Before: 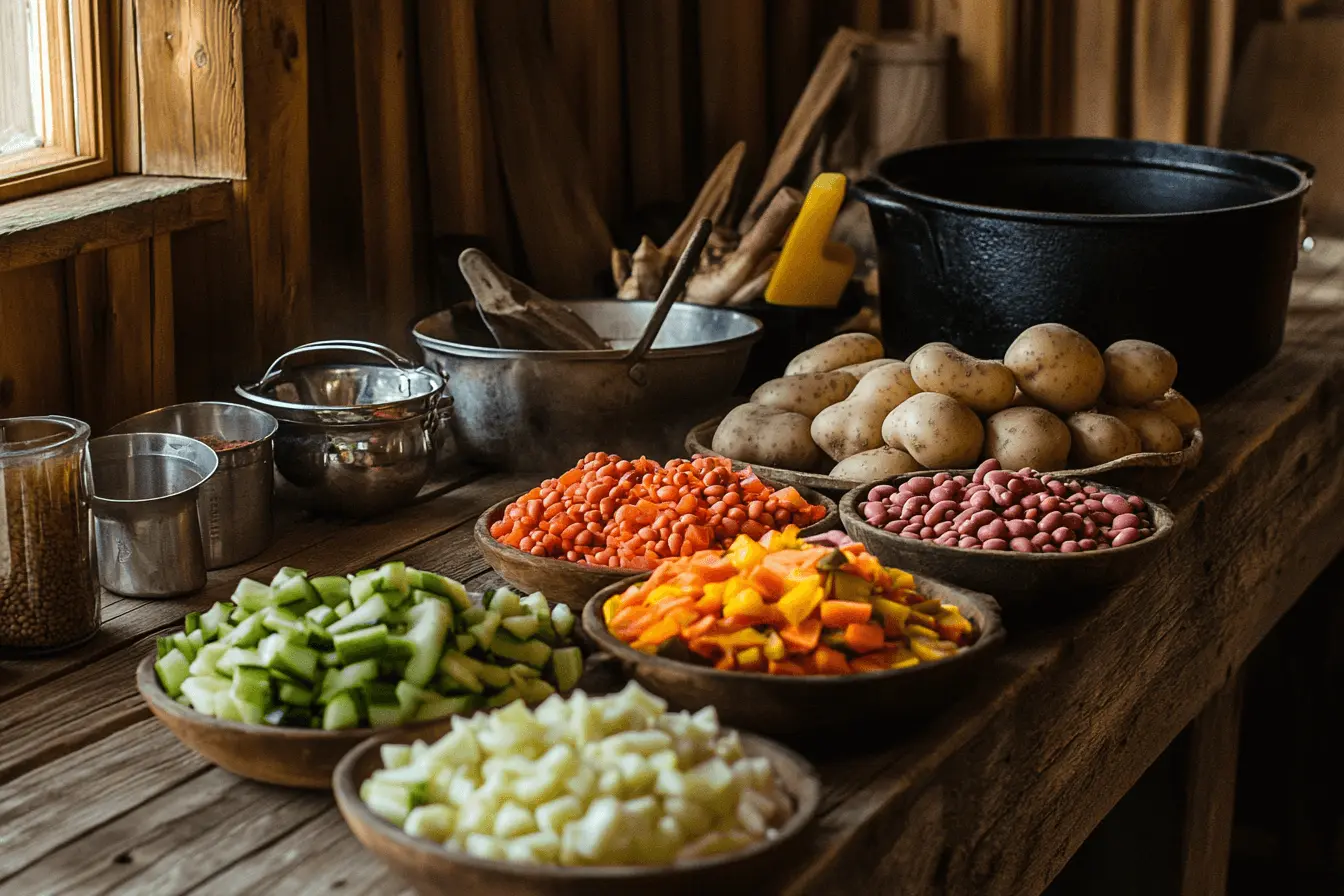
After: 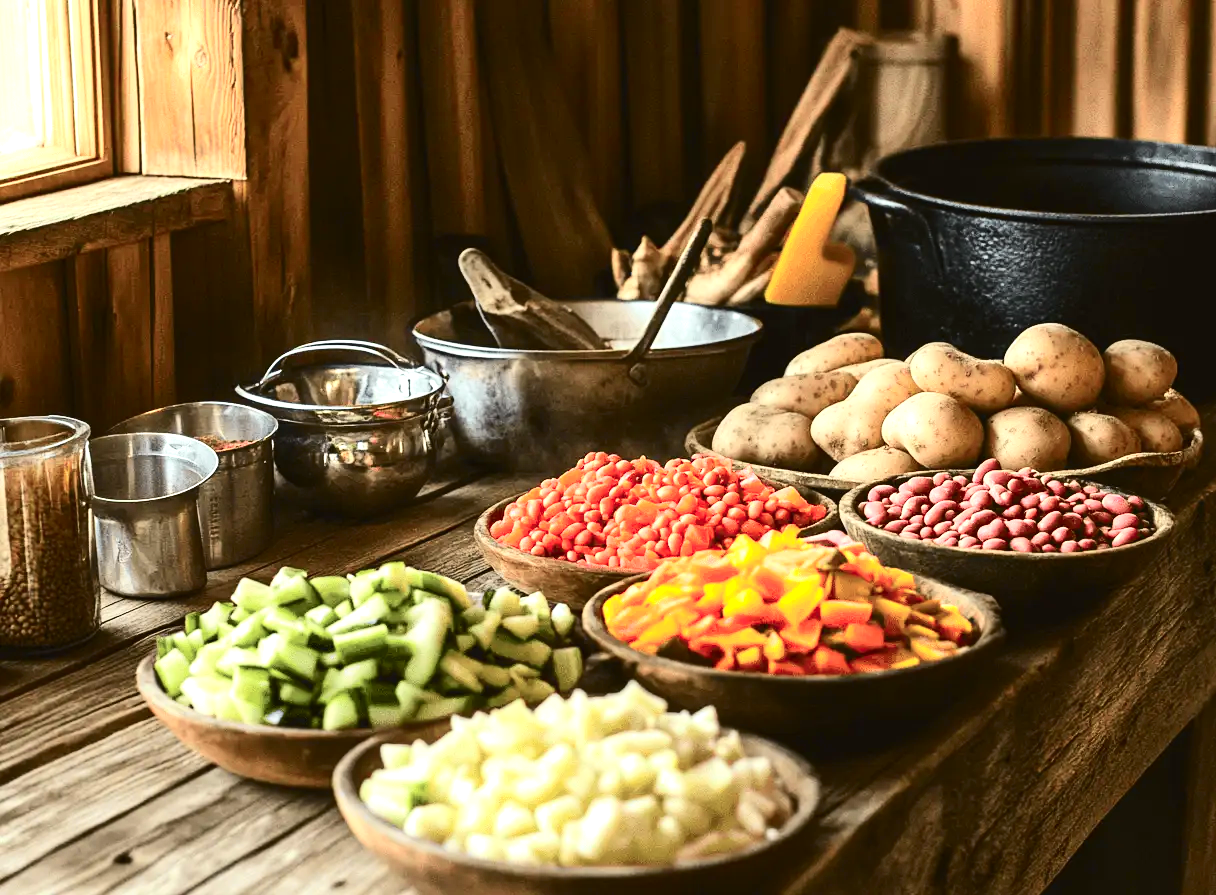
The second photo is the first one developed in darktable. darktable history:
tone curve: curves: ch0 [(0, 0.026) (0.184, 0.172) (0.391, 0.468) (0.446, 0.56) (0.605, 0.758) (0.831, 0.931) (0.992, 1)]; ch1 [(0, 0) (0.437, 0.447) (0.501, 0.502) (0.538, 0.539) (0.574, 0.589) (0.617, 0.64) (0.699, 0.749) (0.859, 0.919) (1, 1)]; ch2 [(0, 0) (0.33, 0.301) (0.421, 0.443) (0.447, 0.482) (0.499, 0.509) (0.538, 0.564) (0.585, 0.615) (0.664, 0.664) (1, 1)], color space Lab, independent channels, preserve colors none
exposure: exposure 1 EV, compensate highlight preservation false
tone equalizer: on, module defaults
crop: right 9.509%, bottom 0.031%
